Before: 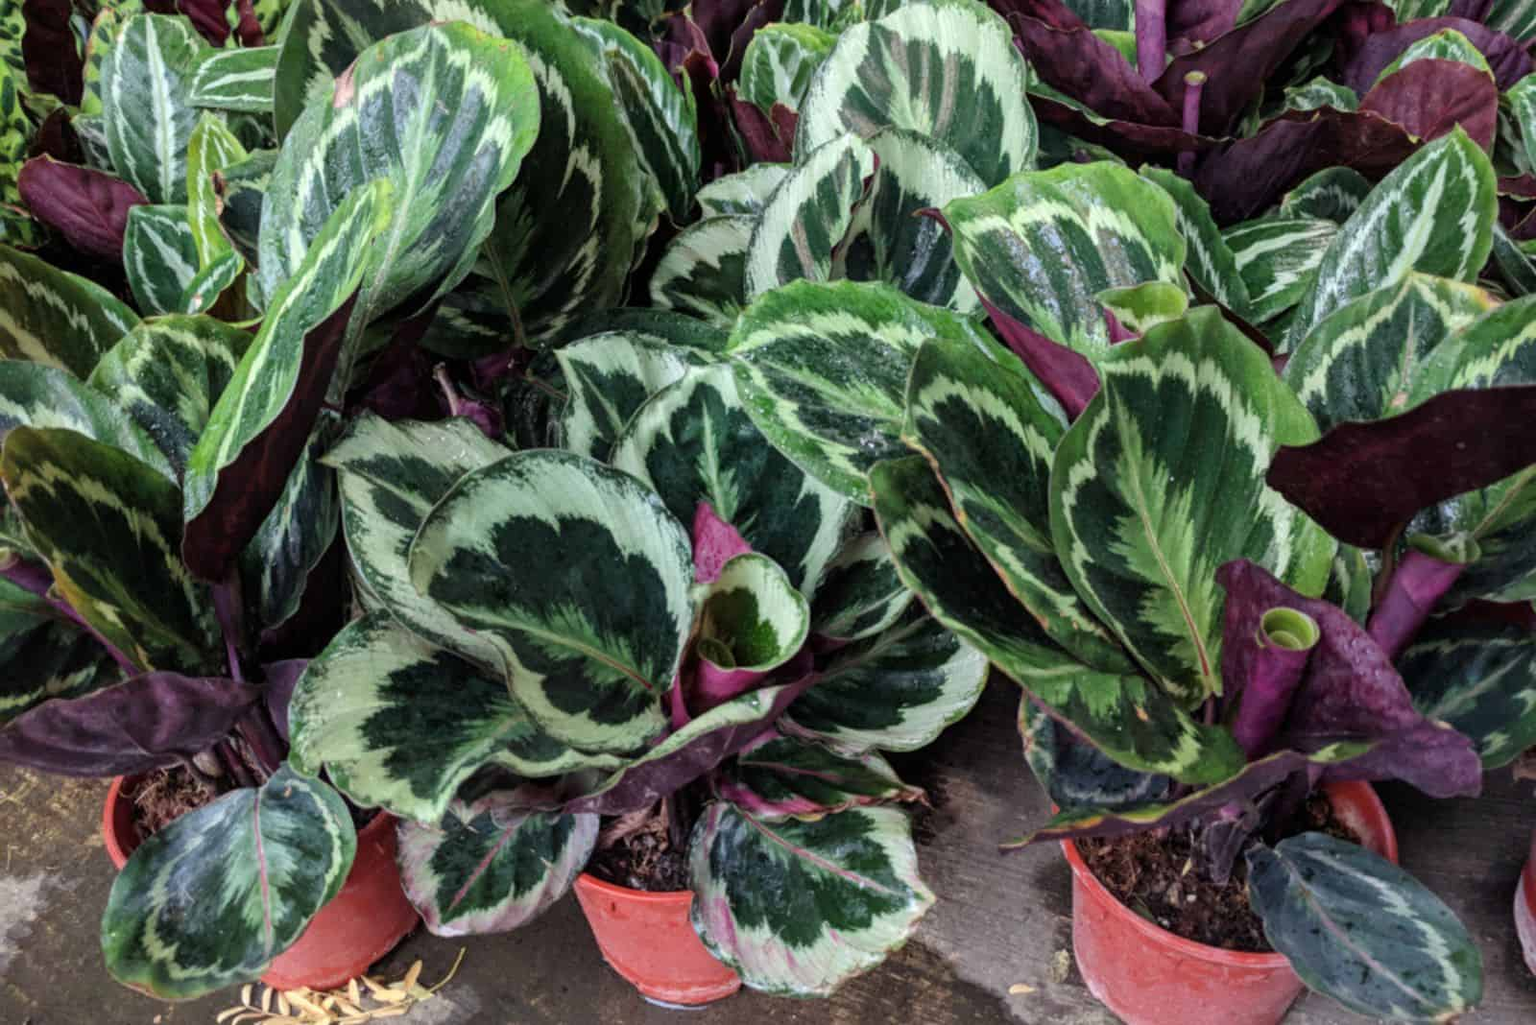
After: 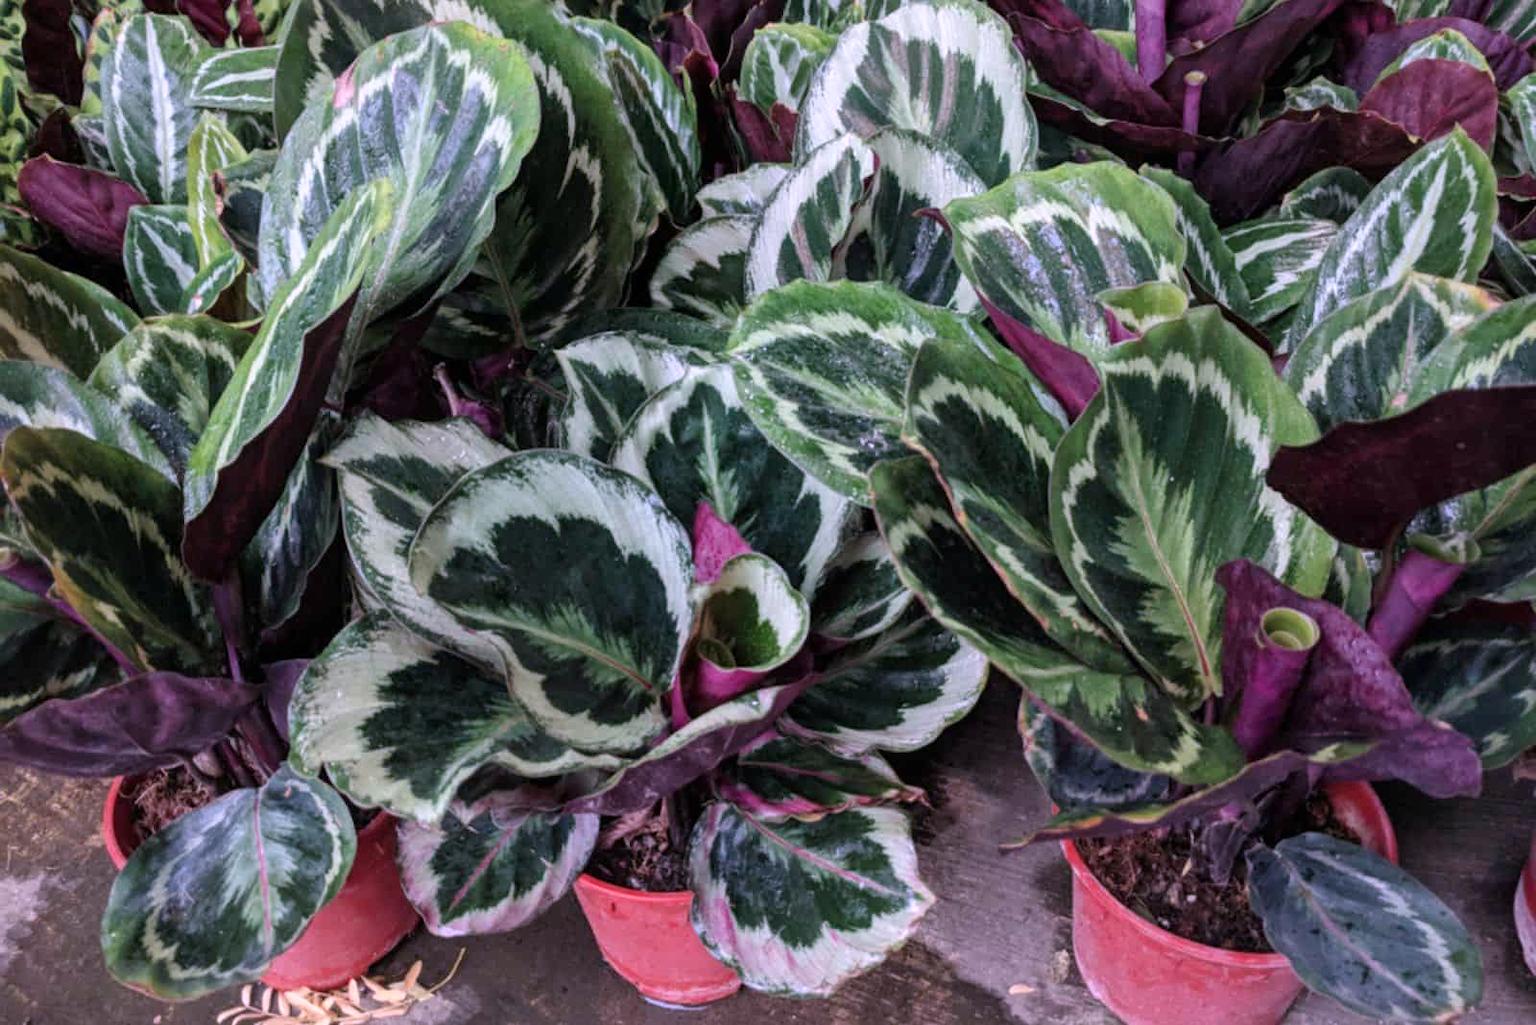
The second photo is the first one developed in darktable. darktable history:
color correction: highlights a* 15.43, highlights b* -19.93
